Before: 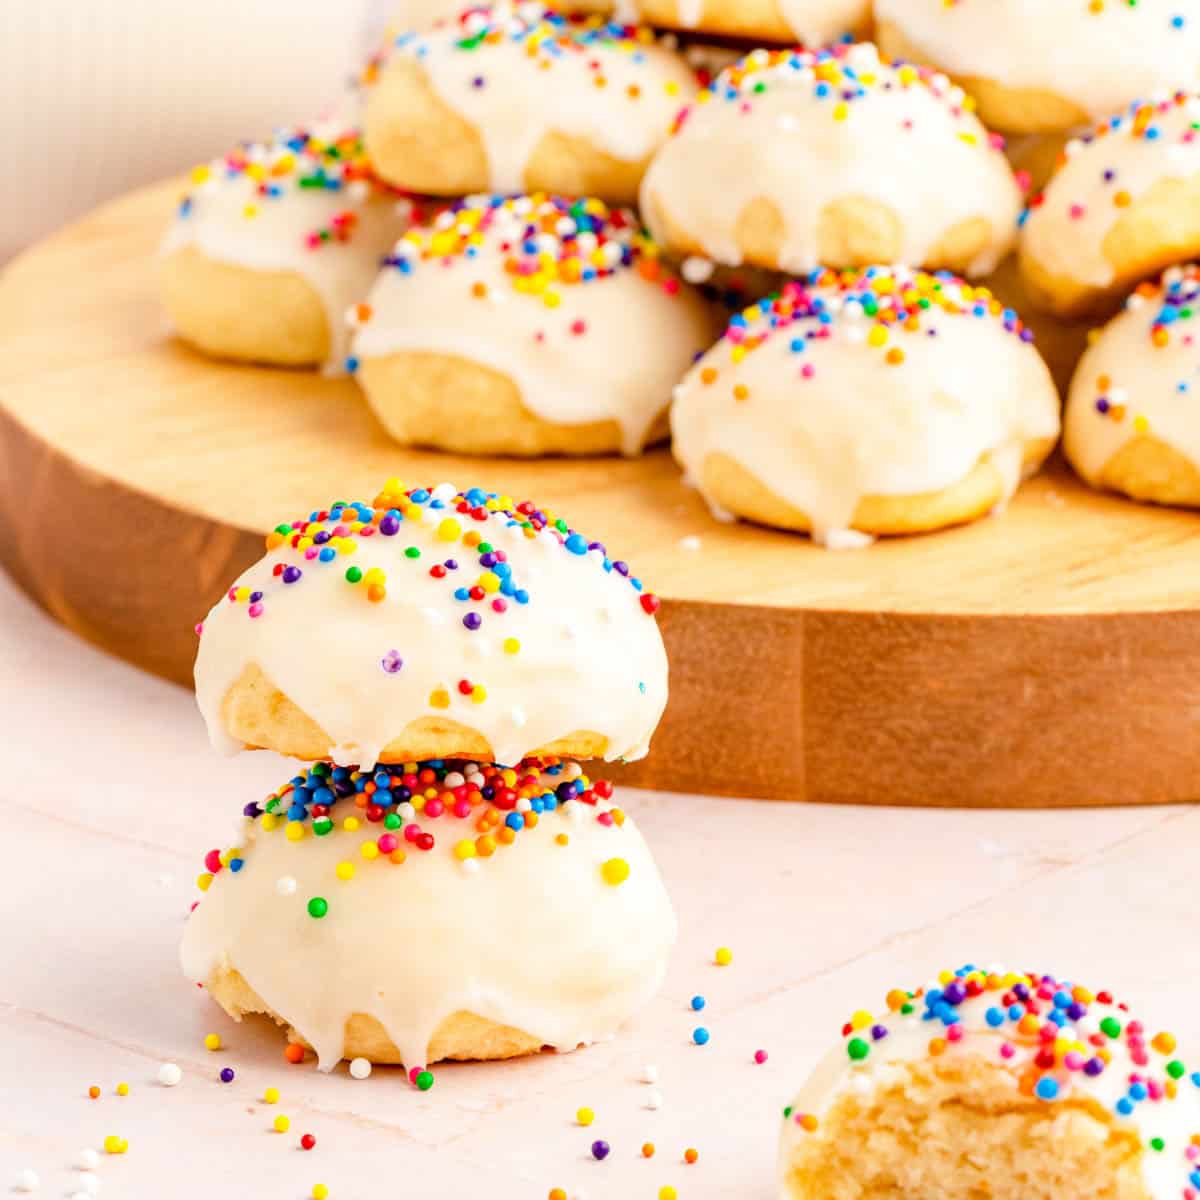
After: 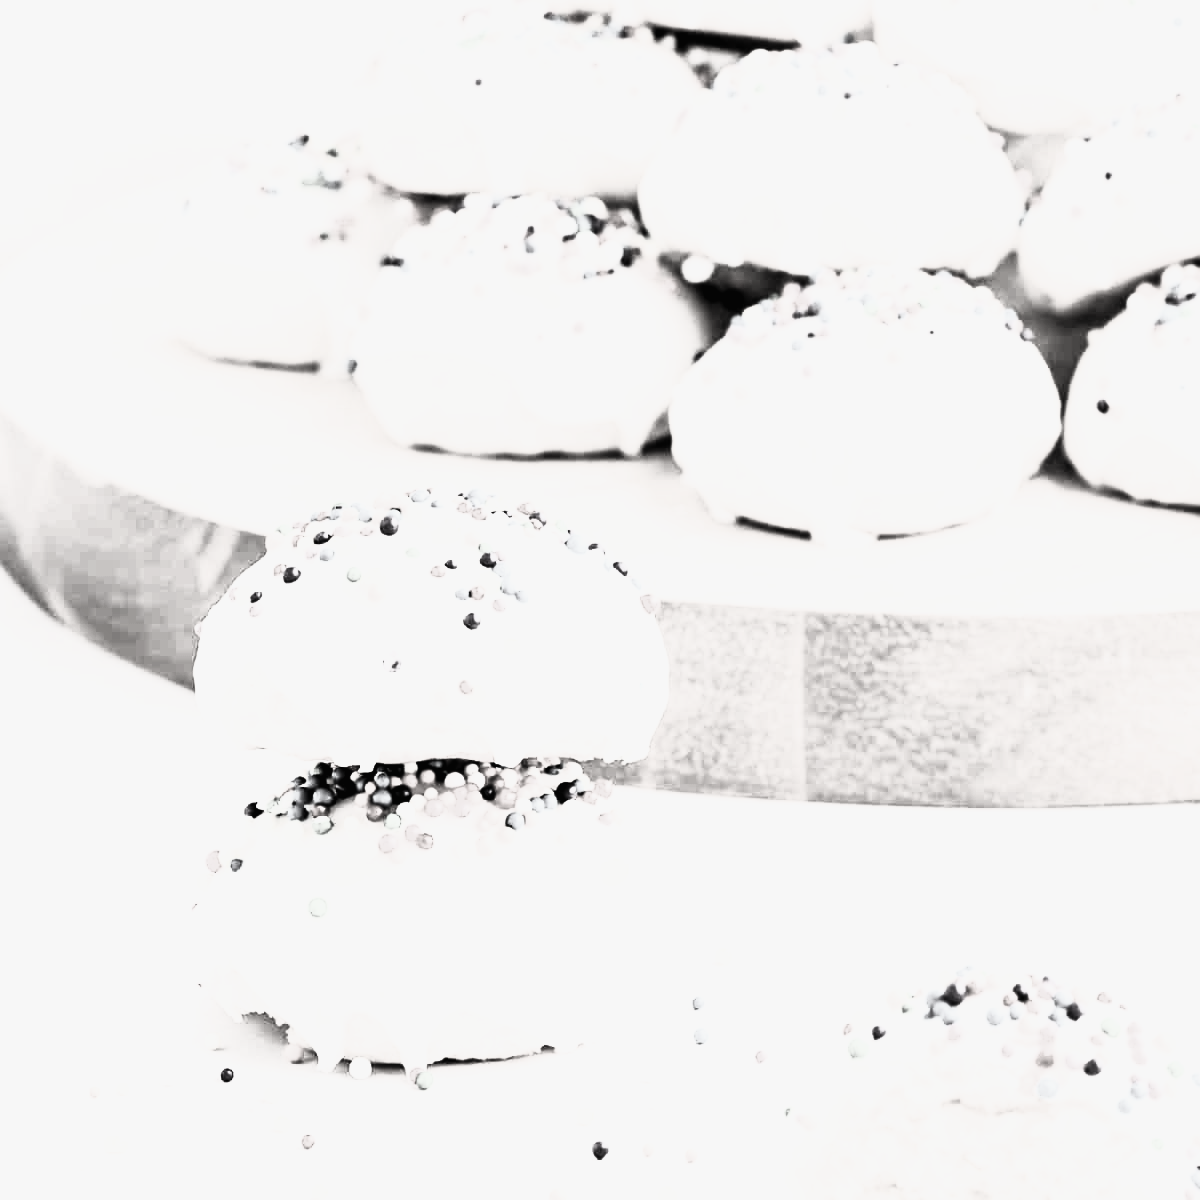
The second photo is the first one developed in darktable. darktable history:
tone curve: curves: ch0 [(0, 0) (0.091, 0.077) (0.389, 0.458) (0.745, 0.82) (0.844, 0.908) (0.909, 0.942) (1, 0.973)]; ch1 [(0, 0) (0.437, 0.404) (0.5, 0.5) (0.529, 0.556) (0.58, 0.603) (0.616, 0.649) (1, 1)]; ch2 [(0, 0) (0.442, 0.415) (0.5, 0.5) (0.535, 0.557) (0.585, 0.62) (1, 1)], color space Lab, independent channels, preserve colors none
filmic rgb: black relative exposure -8.25 EV, white relative exposure 2.24 EV, threshold 5.96 EV, hardness 7.05, latitude 85.32%, contrast 1.683, highlights saturation mix -4.01%, shadows ↔ highlights balance -3.03%, iterations of high-quality reconstruction 0, enable highlight reconstruction true
contrast brightness saturation: contrast 0.526, brightness 0.479, saturation -0.983
